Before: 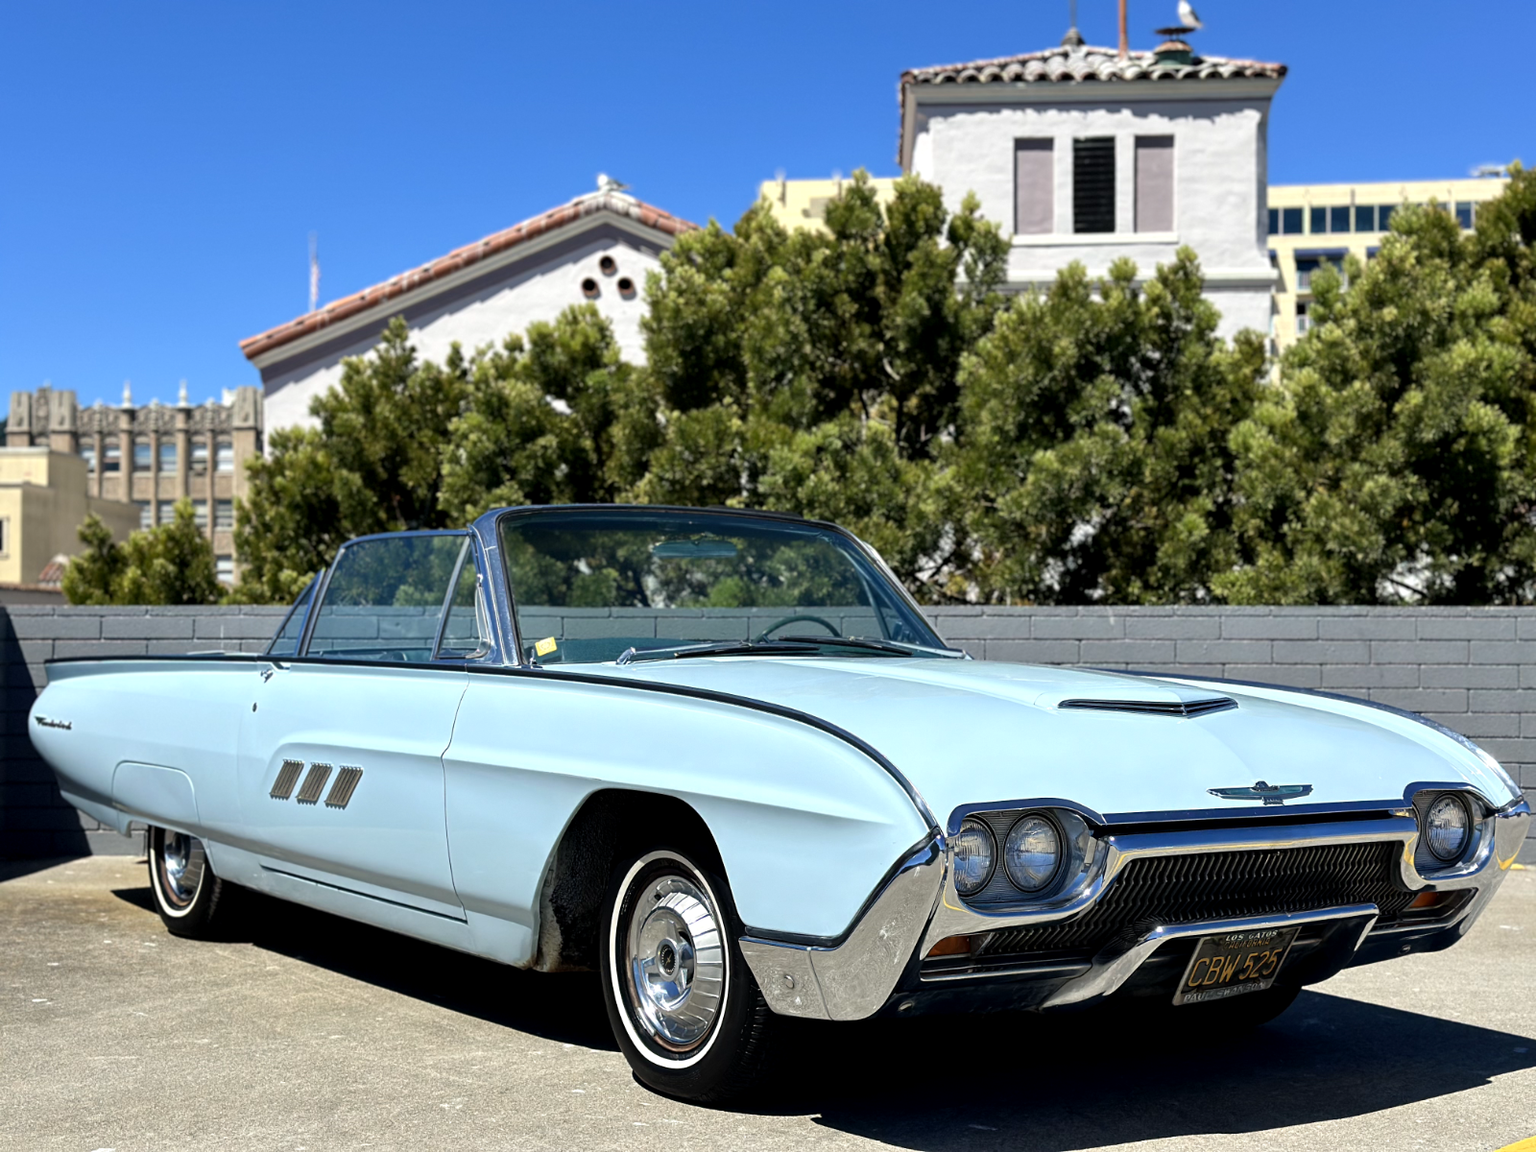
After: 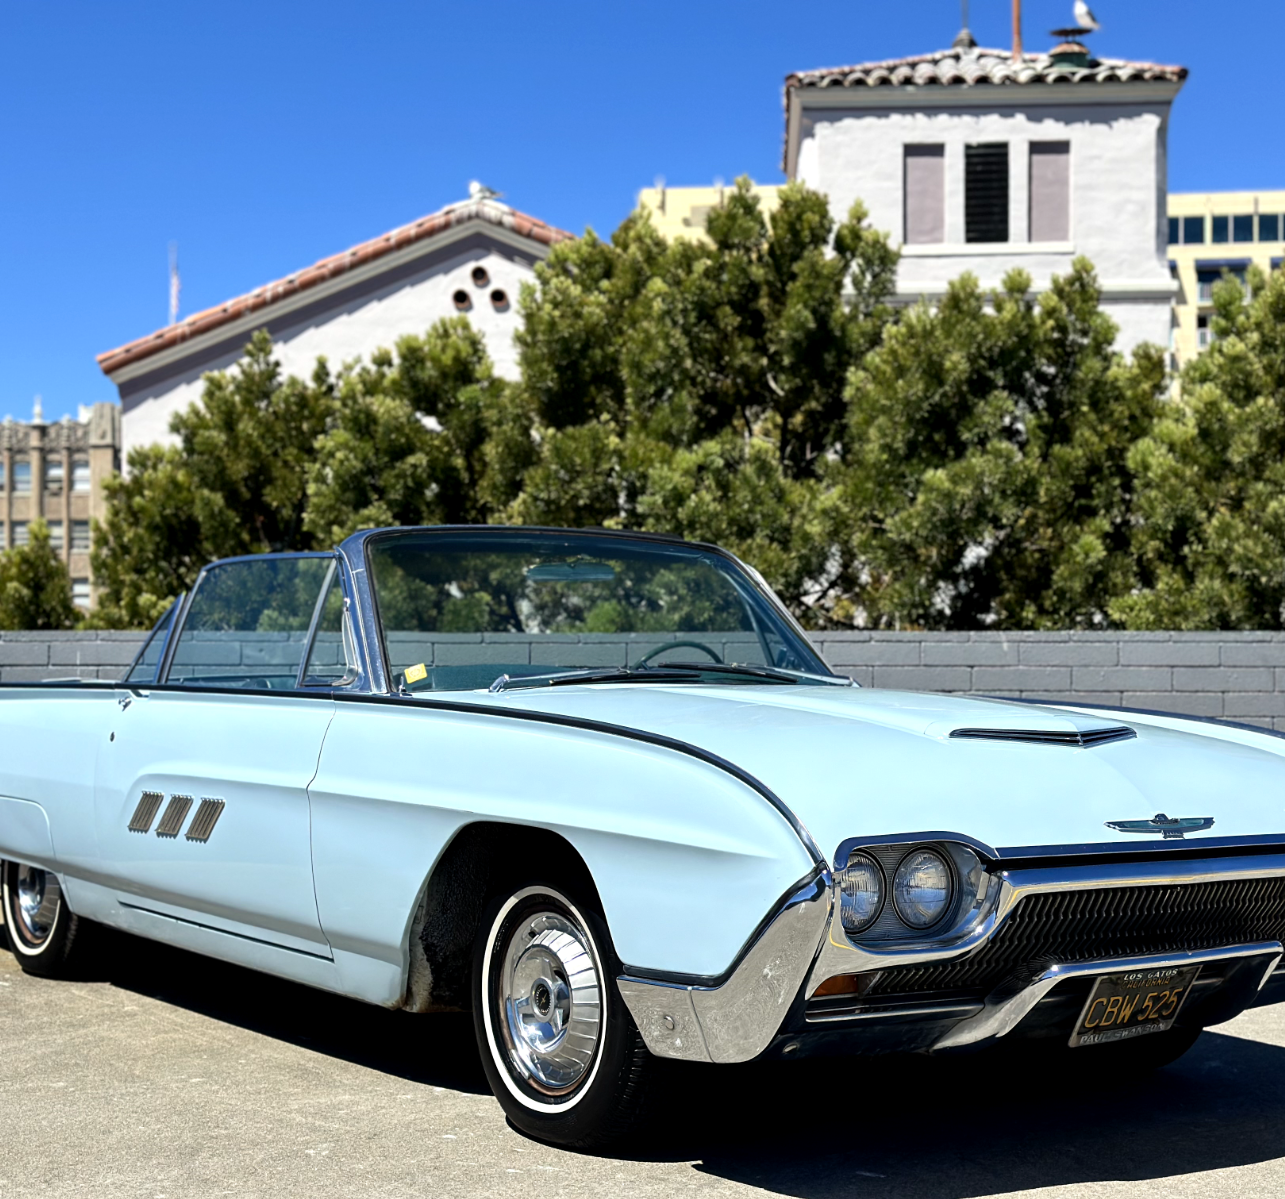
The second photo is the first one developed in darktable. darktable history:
crop and rotate: left 9.565%, right 10.118%
contrast brightness saturation: contrast 0.101, brightness 0.011, saturation 0.021
